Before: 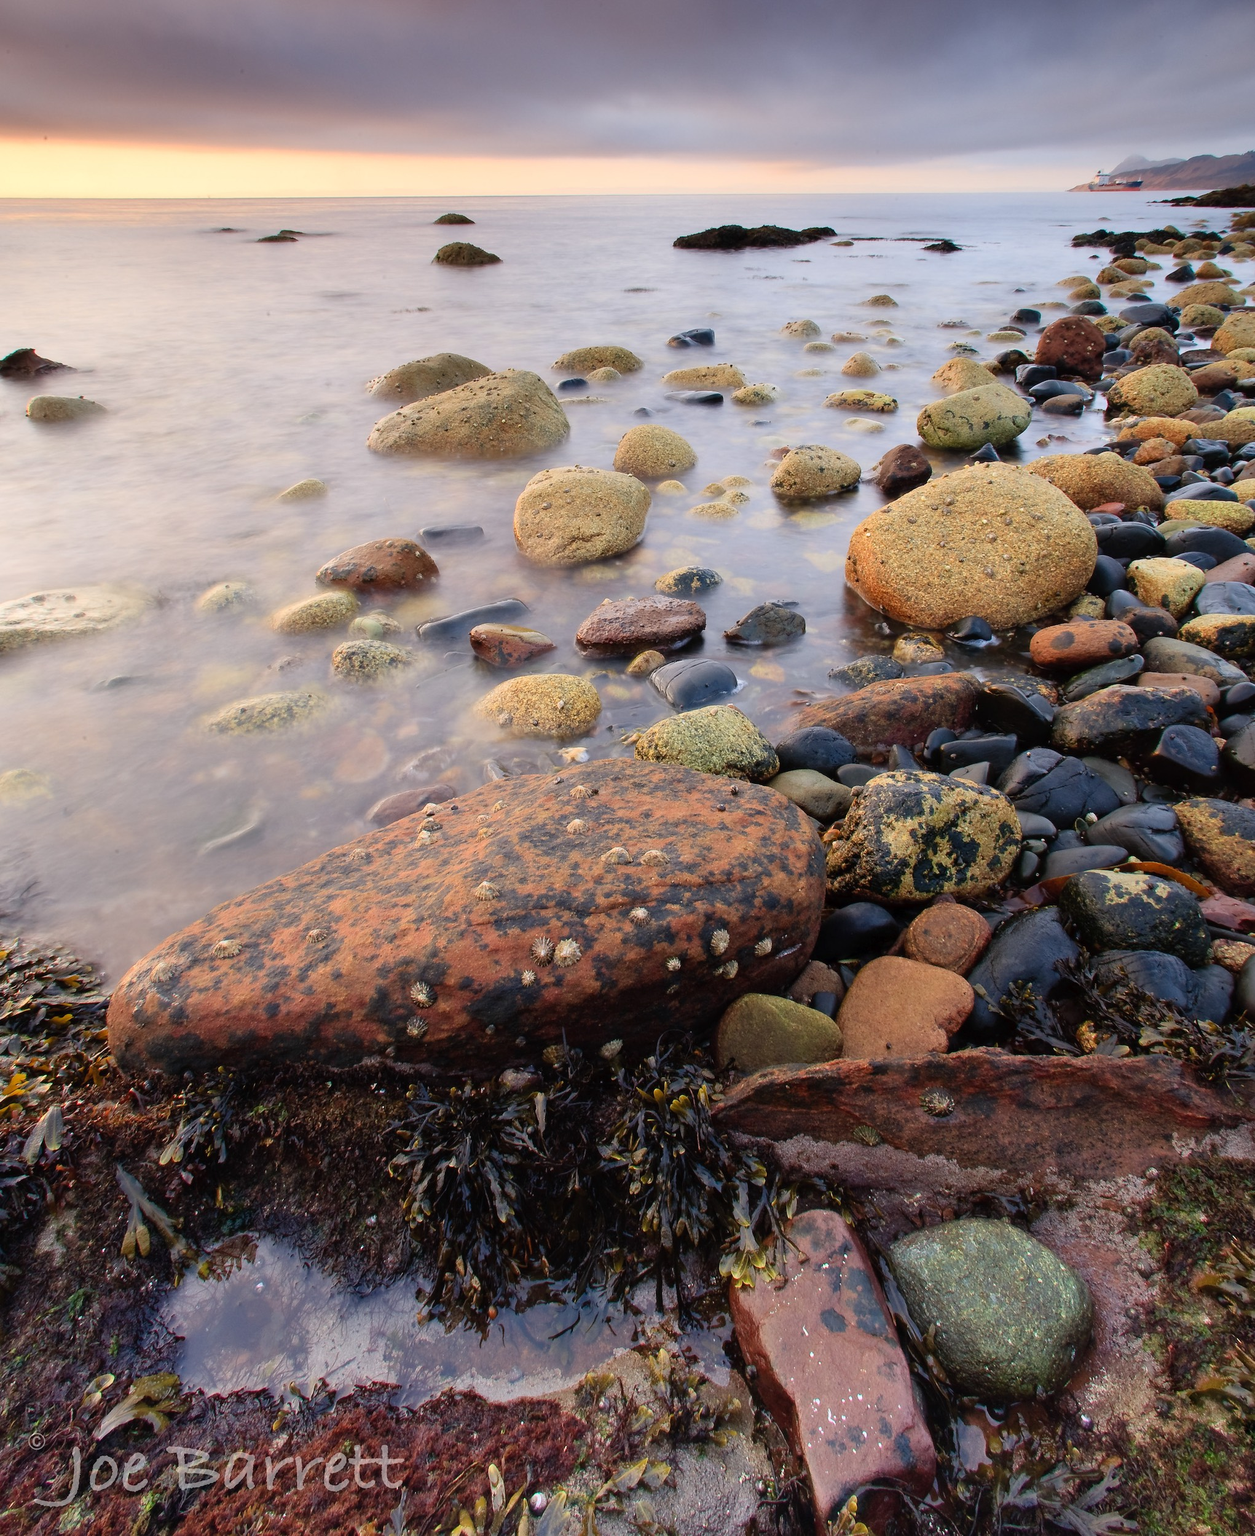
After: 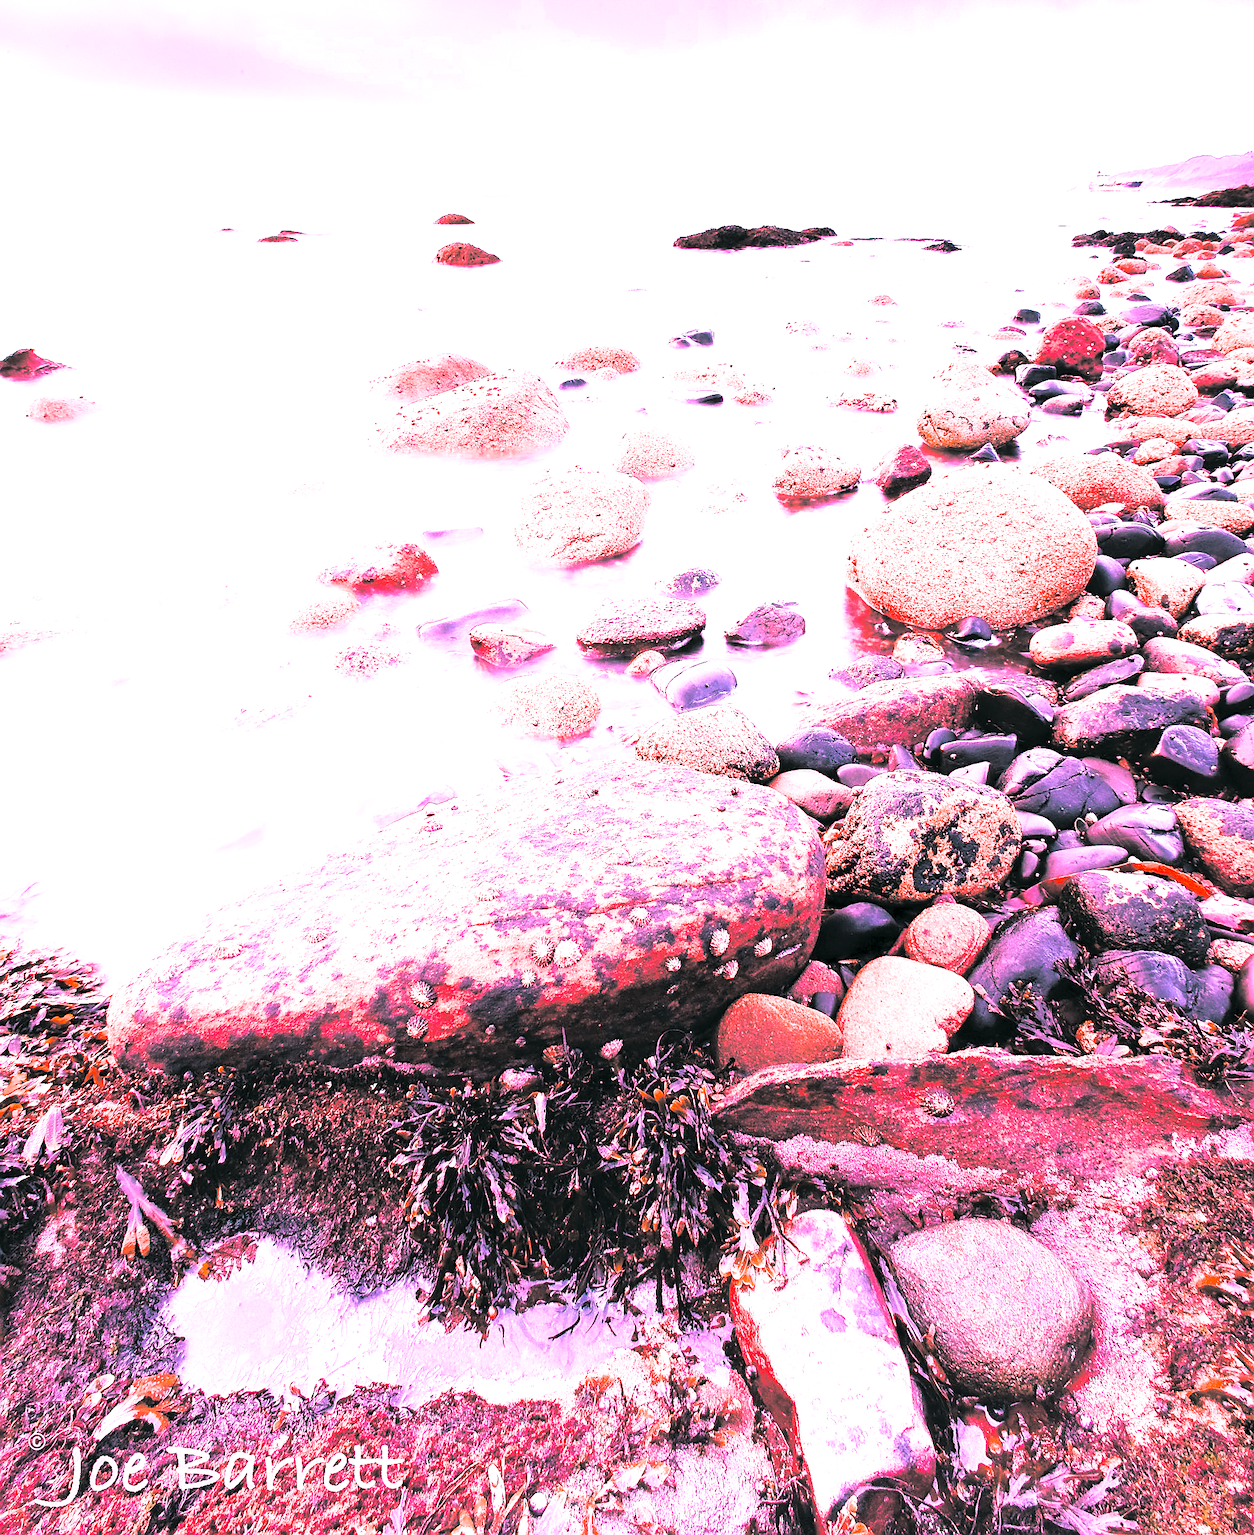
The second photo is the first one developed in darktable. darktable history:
sharpen: radius 1.4, amount 1.25, threshold 0.7
tone curve: curves: ch0 [(0, 0) (0.004, 0.001) (0.133, 0.112) (0.325, 0.362) (0.832, 0.893) (1, 1)], color space Lab, linked channels, preserve colors none
local contrast: mode bilateral grid, contrast 15, coarseness 36, detail 105%, midtone range 0.2
contrast brightness saturation: contrast 0.39, brightness 0.53
split-toning: shadows › hue 201.6°, shadows › saturation 0.16, highlights › hue 50.4°, highlights › saturation 0.2, balance -49.9
white balance: red 2.215, blue 1.705
color zones: curves: ch0 [(0, 0.48) (0.209, 0.398) (0.305, 0.332) (0.429, 0.493) (0.571, 0.5) (0.714, 0.5) (0.857, 0.5) (1, 0.48)]; ch1 [(0, 0.633) (0.143, 0.586) (0.286, 0.489) (0.429, 0.448) (0.571, 0.31) (0.714, 0.335) (0.857, 0.492) (1, 0.633)]; ch2 [(0, 0.448) (0.143, 0.498) (0.286, 0.5) (0.429, 0.5) (0.571, 0.5) (0.714, 0.5) (0.857, 0.5) (1, 0.448)]
color correction: highlights a* -0.482, highlights b* 9.48, shadows a* -9.48, shadows b* 0.803
